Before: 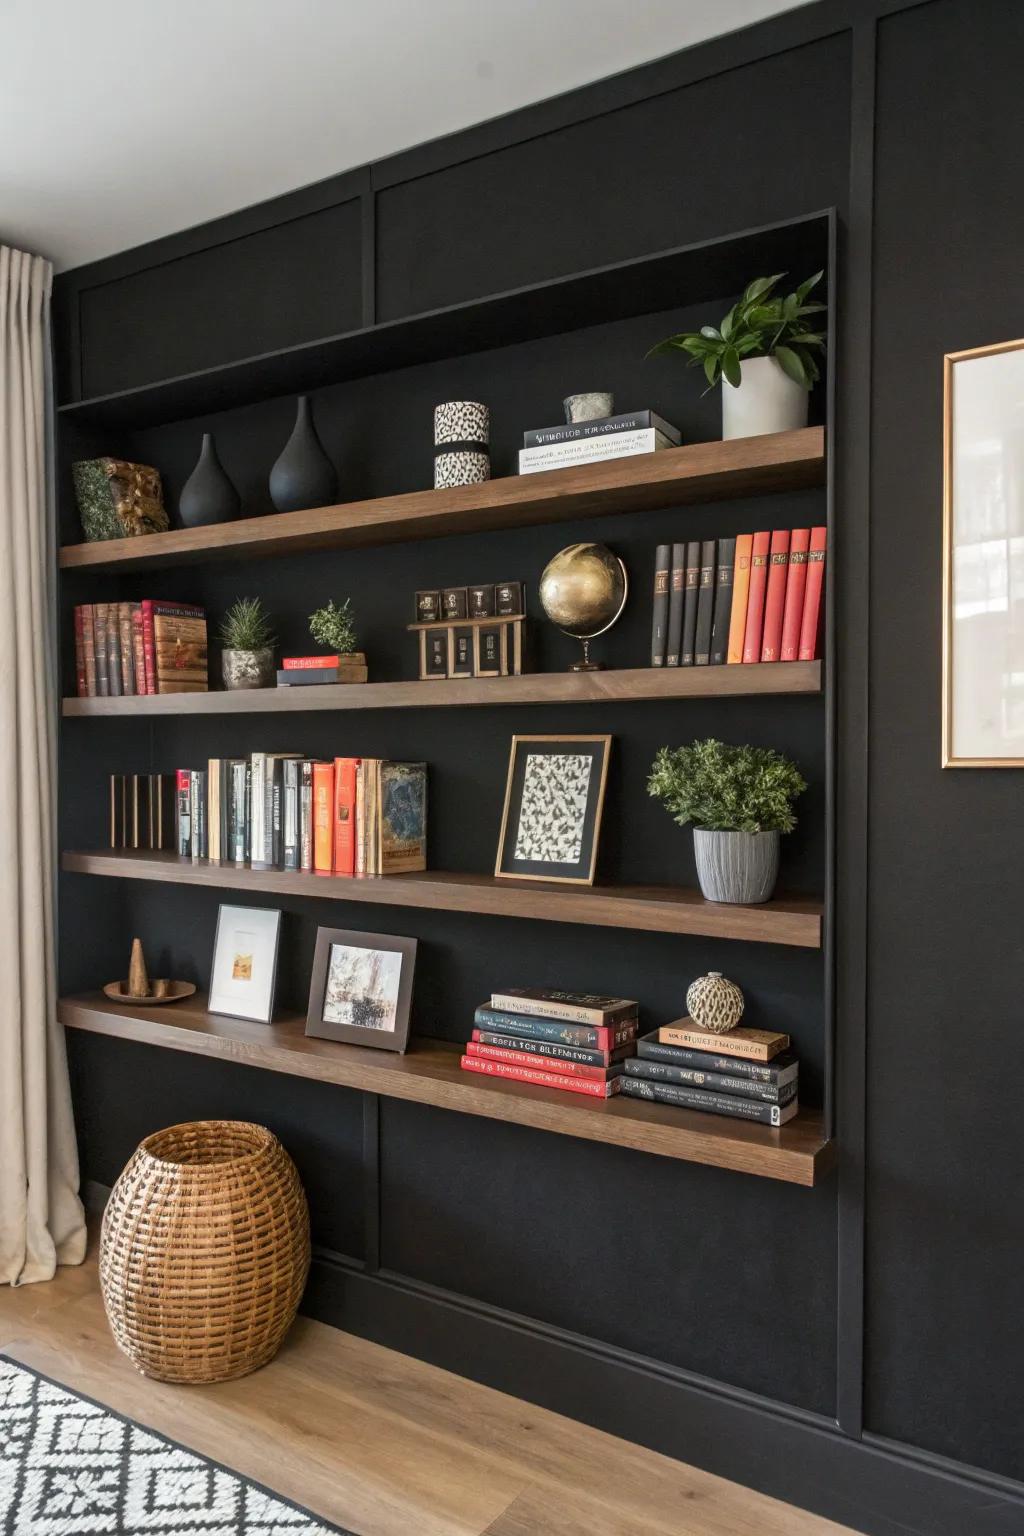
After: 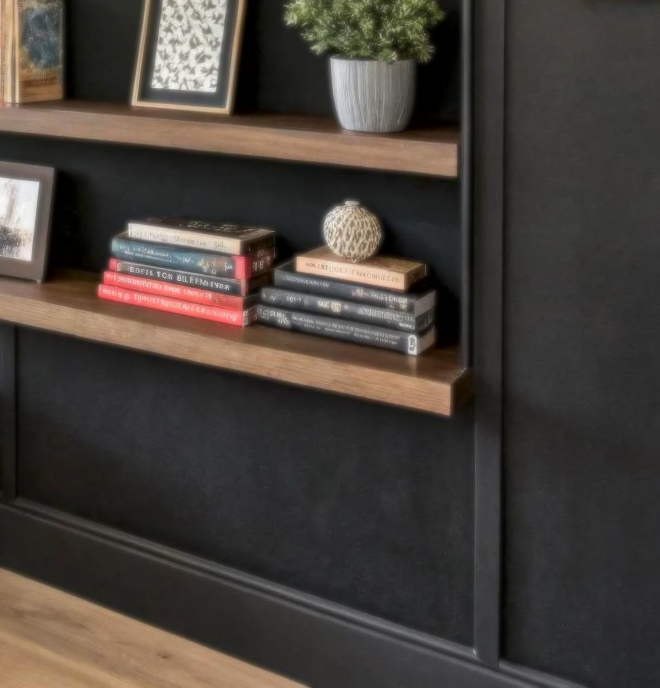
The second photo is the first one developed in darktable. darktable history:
crop and rotate: left 35.509%, top 50.238%, bottom 4.934%
local contrast: mode bilateral grid, contrast 25, coarseness 60, detail 151%, midtone range 0.2
soften: size 8.67%, mix 49%
white balance: emerald 1
